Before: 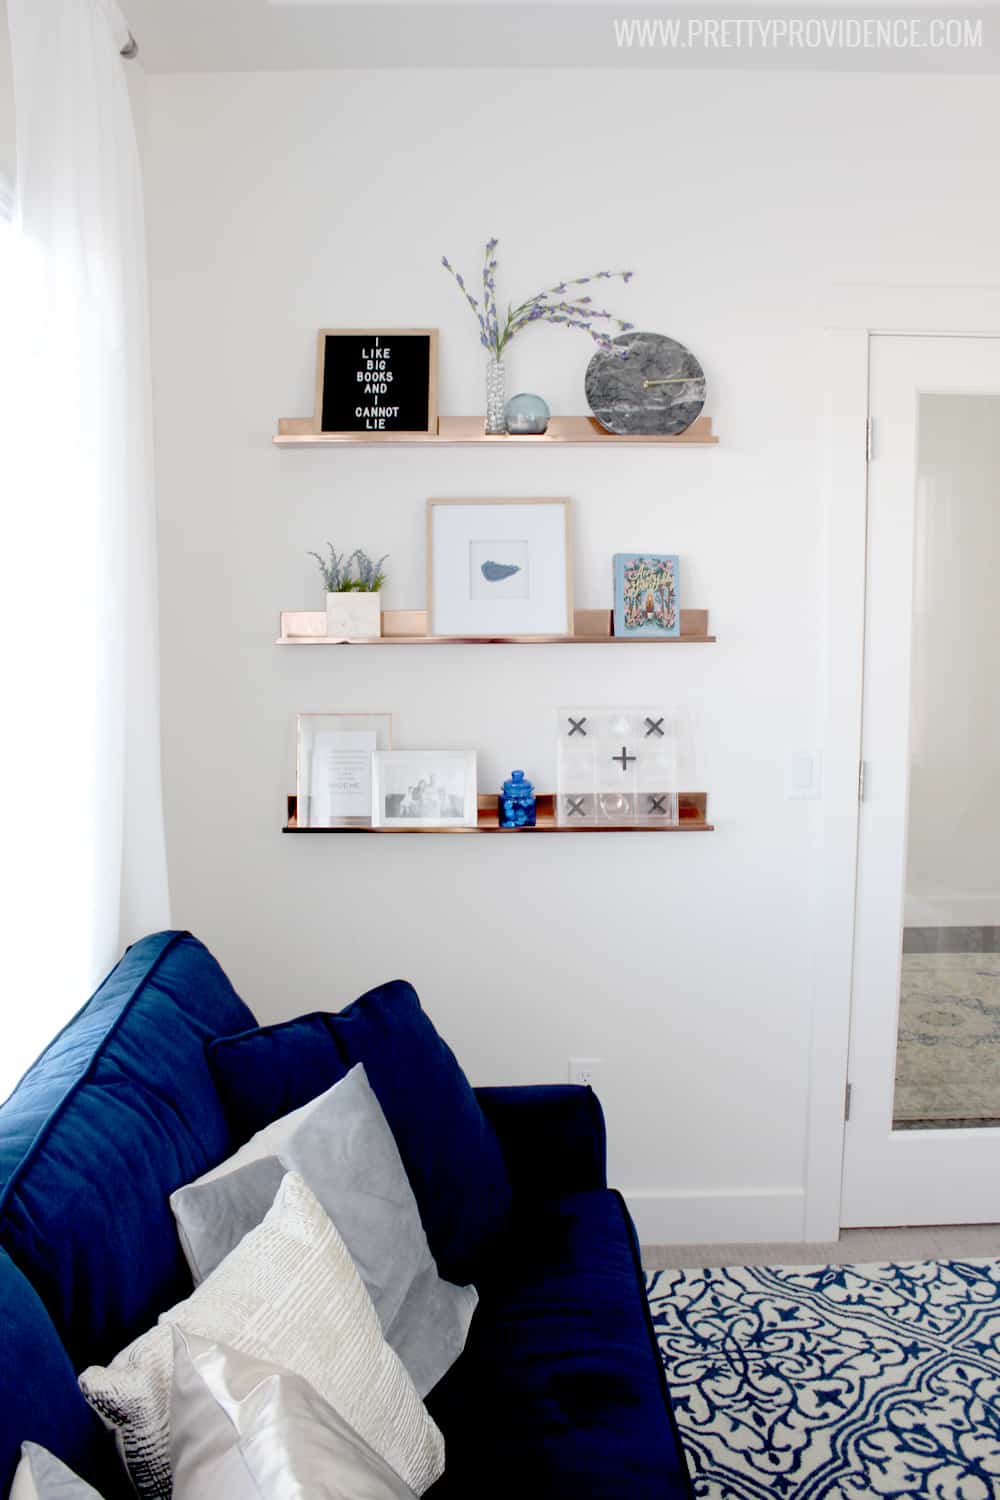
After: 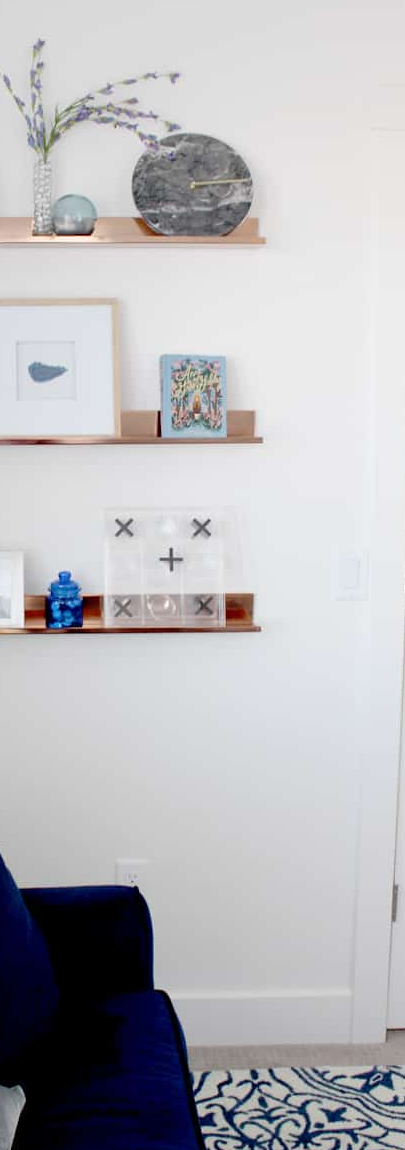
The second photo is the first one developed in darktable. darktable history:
crop: left 45.312%, top 13.311%, right 14.139%, bottom 9.991%
